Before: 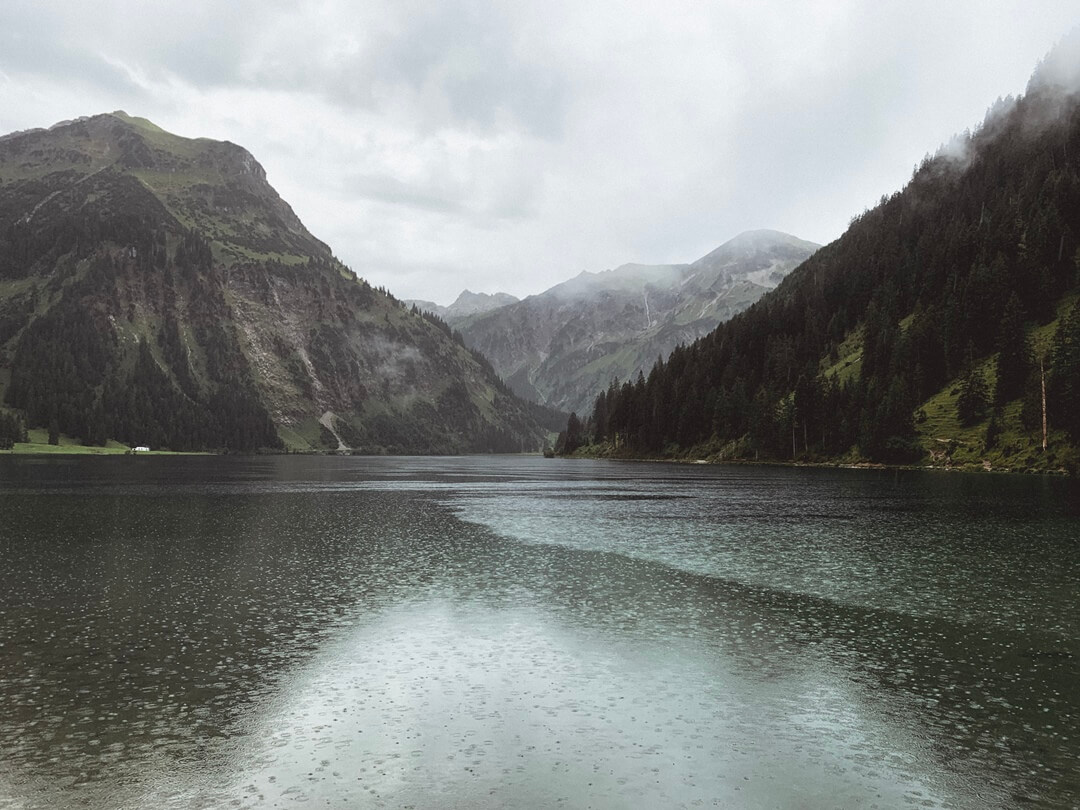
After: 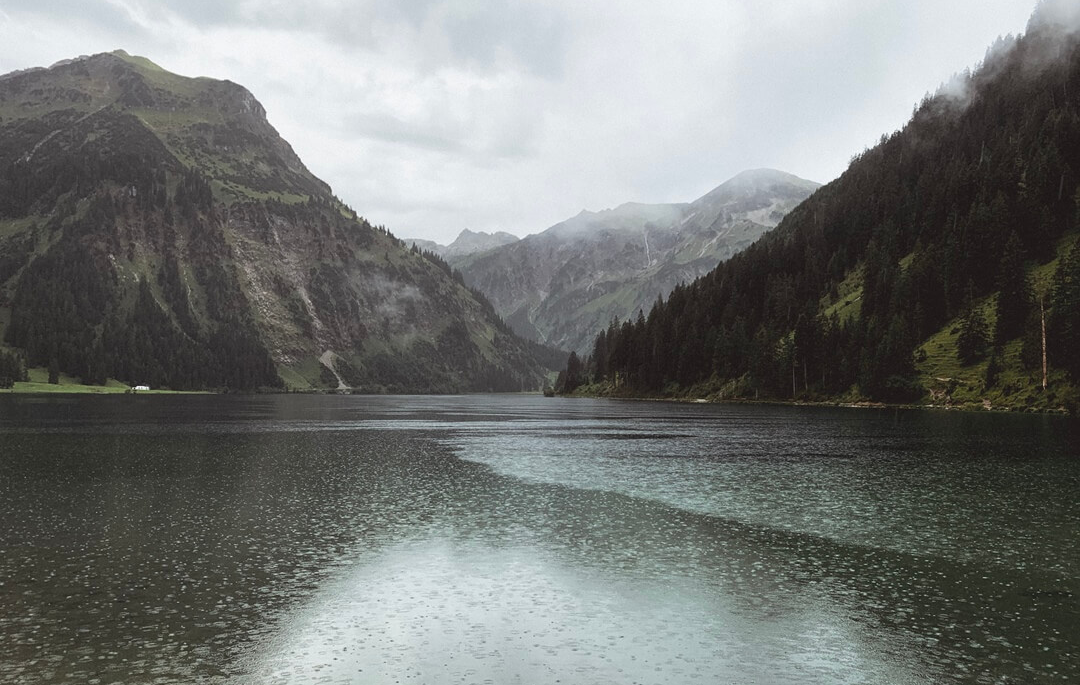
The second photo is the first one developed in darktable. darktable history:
crop: top 7.607%, bottom 7.819%
